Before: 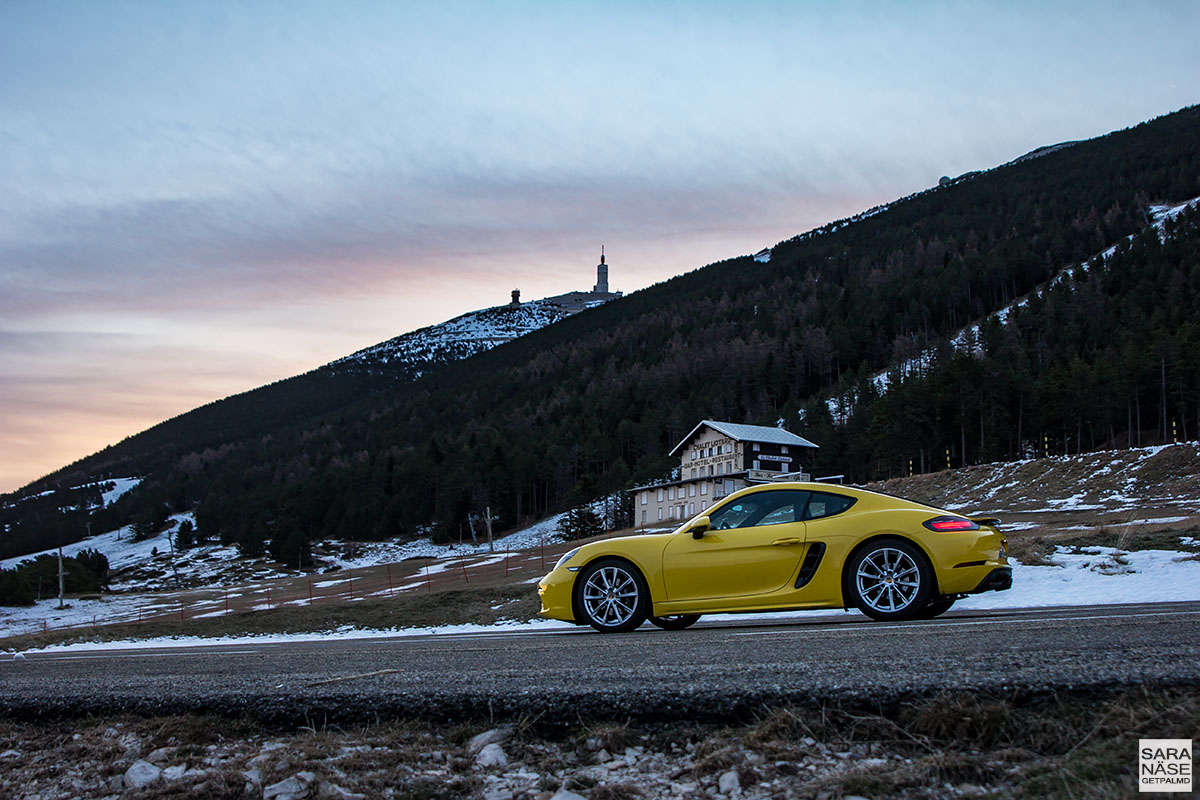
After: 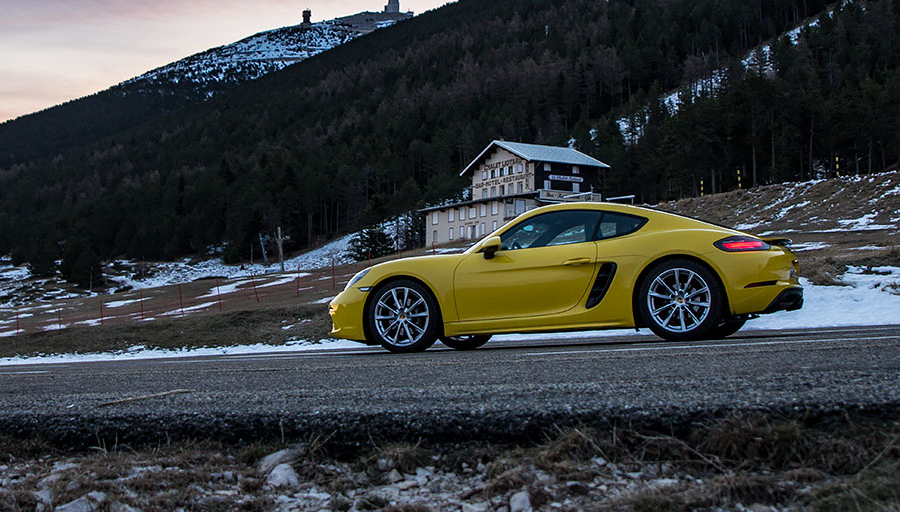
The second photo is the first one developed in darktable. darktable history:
crop and rotate: left 17.494%, top 35.034%, right 7.433%, bottom 0.858%
